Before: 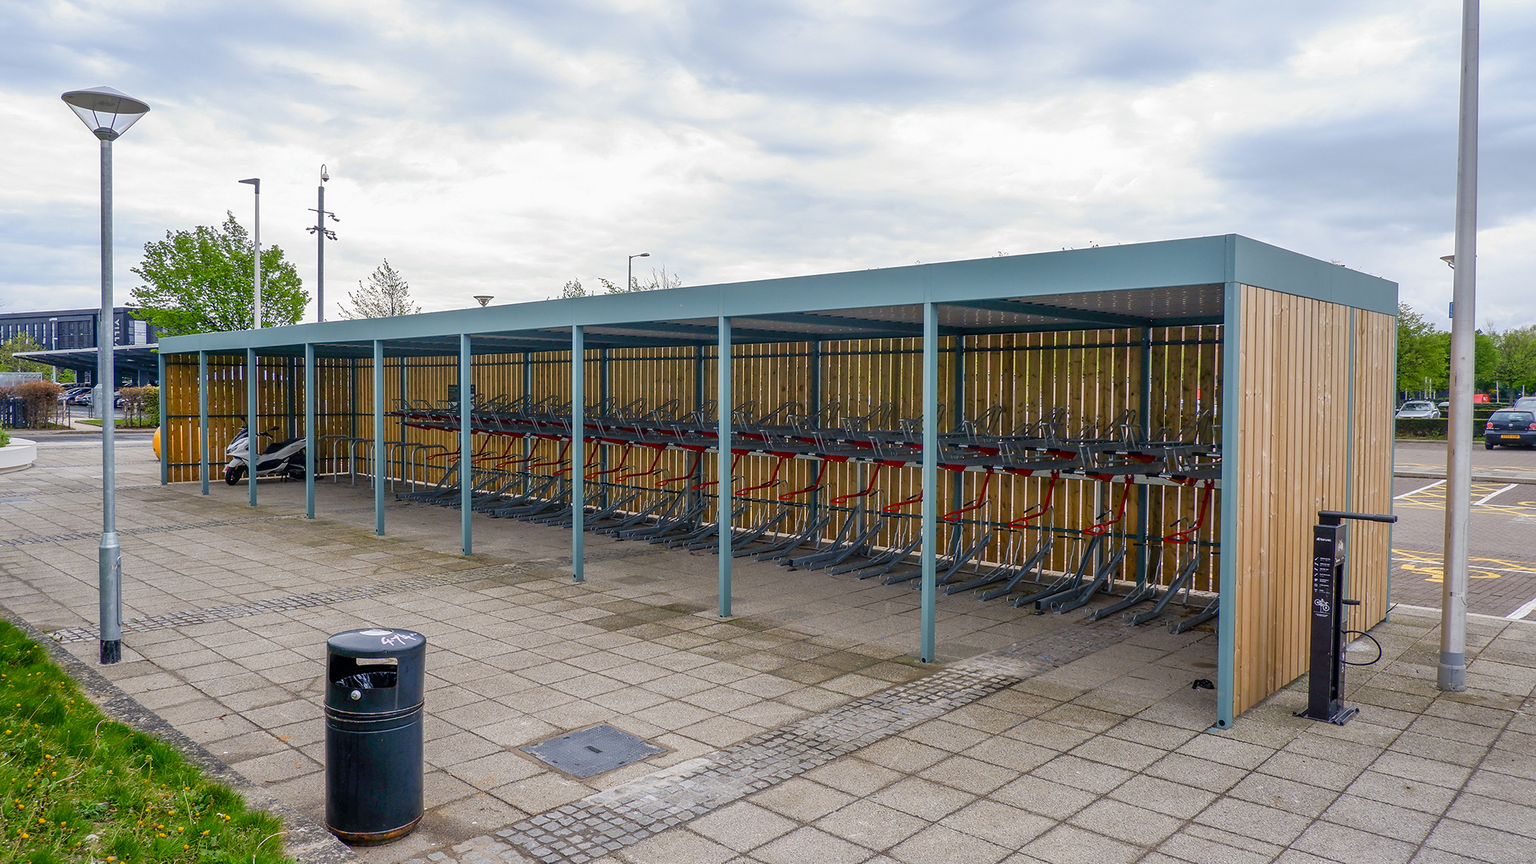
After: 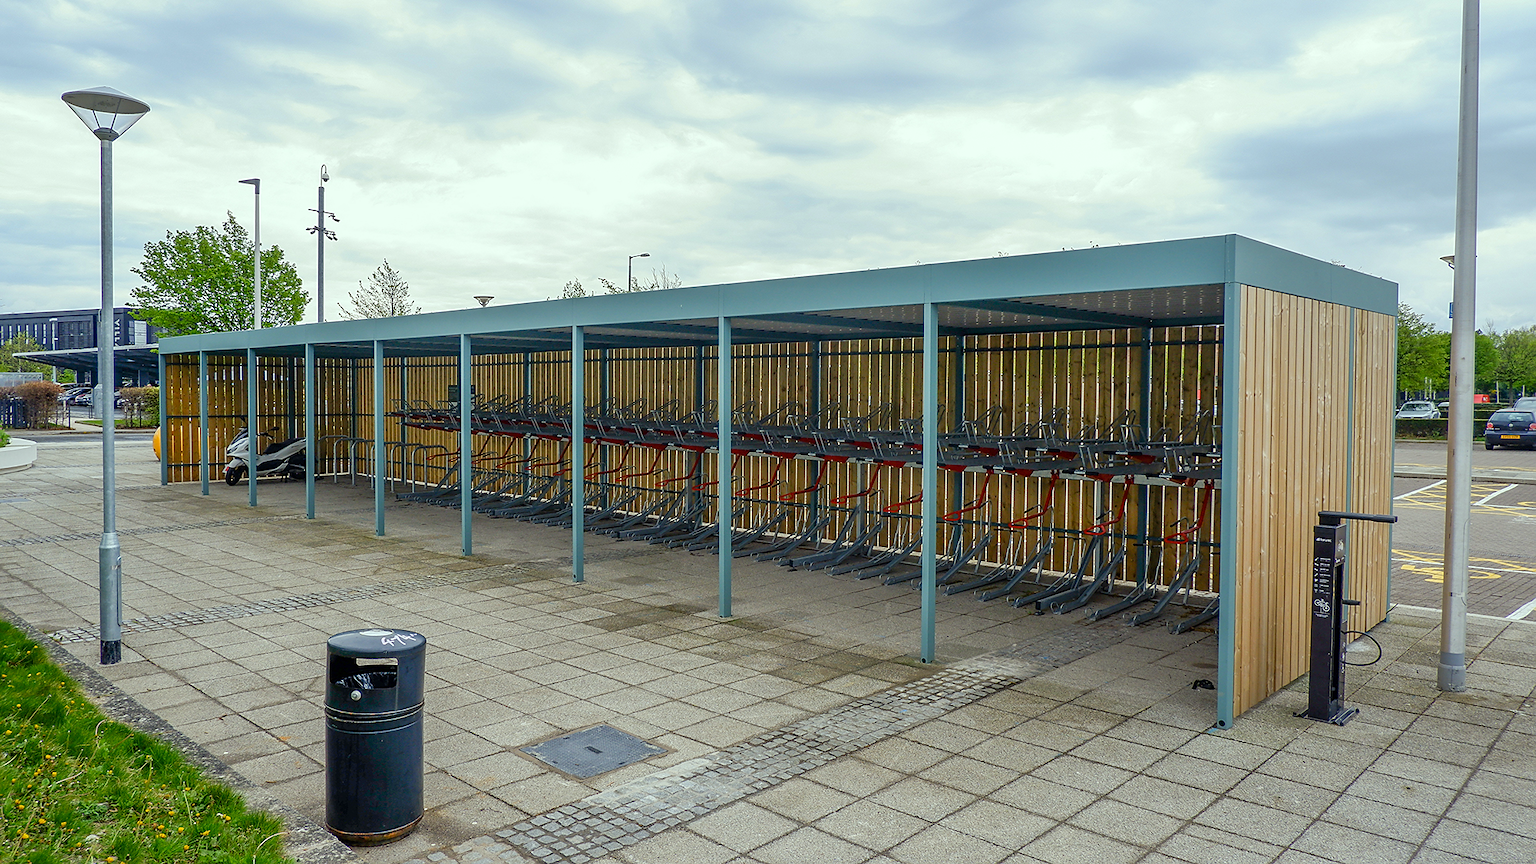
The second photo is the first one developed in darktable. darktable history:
color correction: highlights a* -8, highlights b* 3.1
sharpen: radius 1.559, amount 0.373, threshold 1.271
